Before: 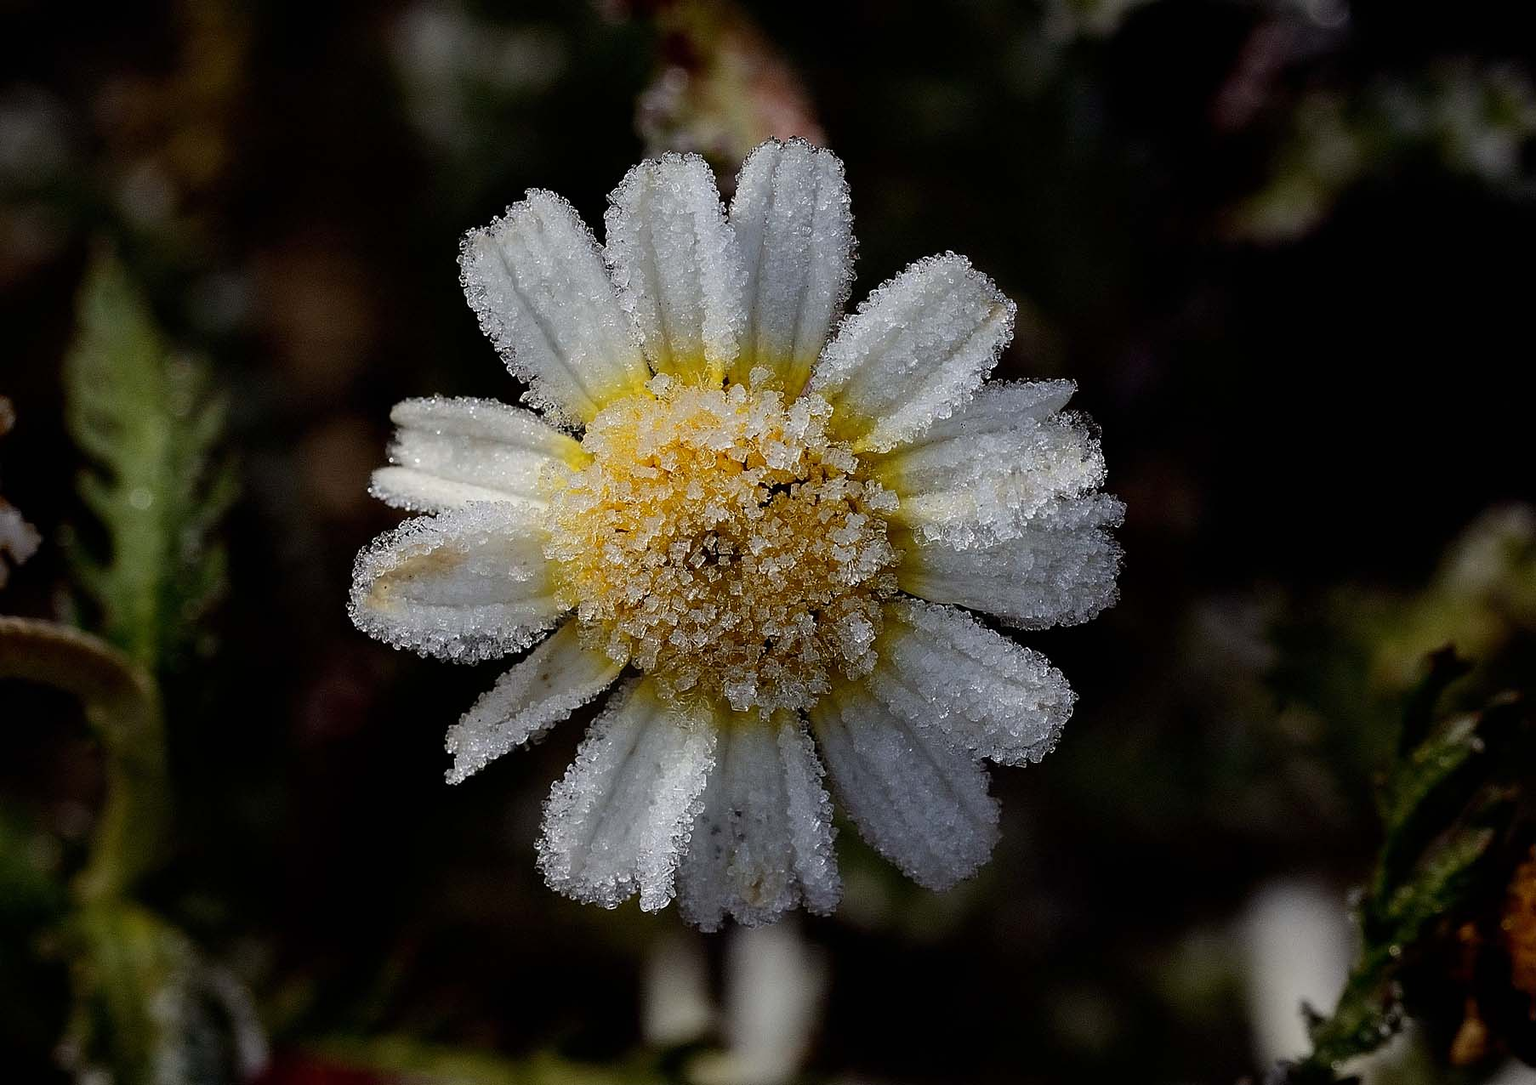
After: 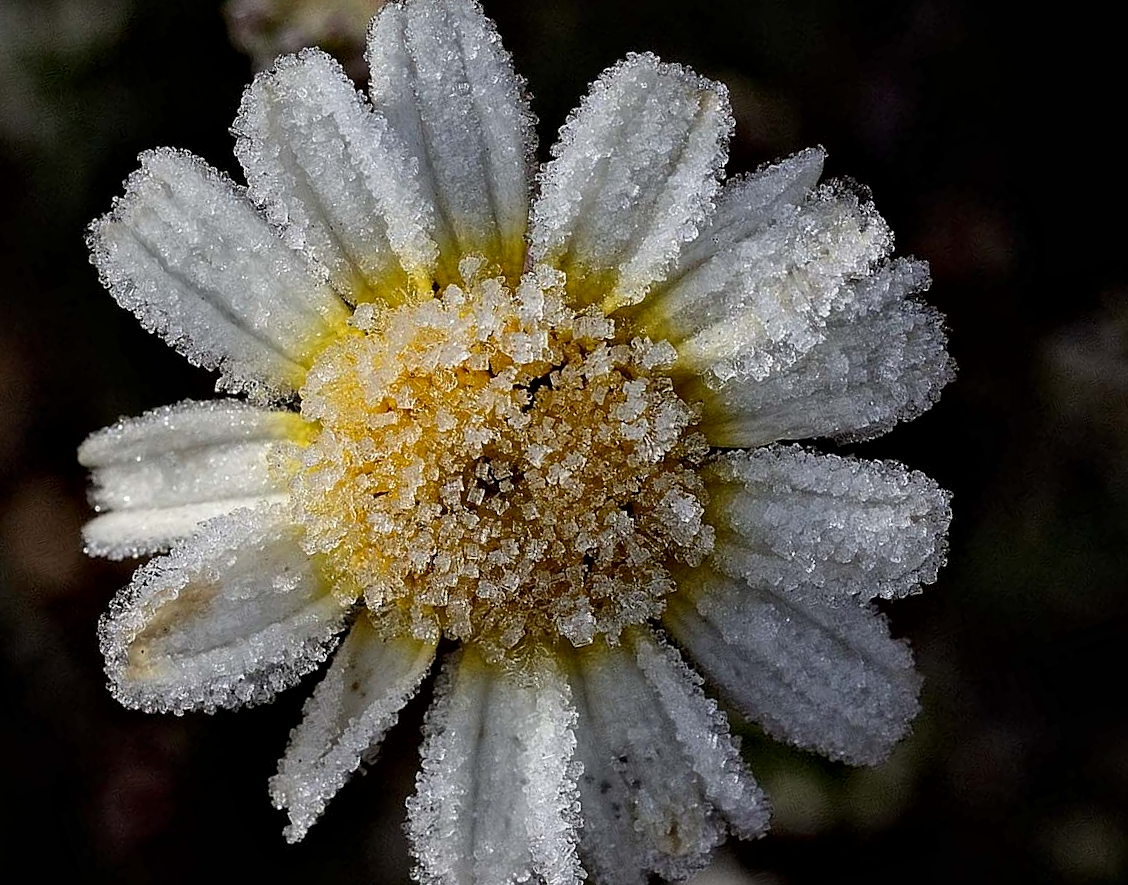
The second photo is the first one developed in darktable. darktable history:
local contrast: mode bilateral grid, contrast 20, coarseness 20, detail 150%, midtone range 0.2
crop and rotate: angle 20.03°, left 6.928%, right 4.087%, bottom 1.124%
